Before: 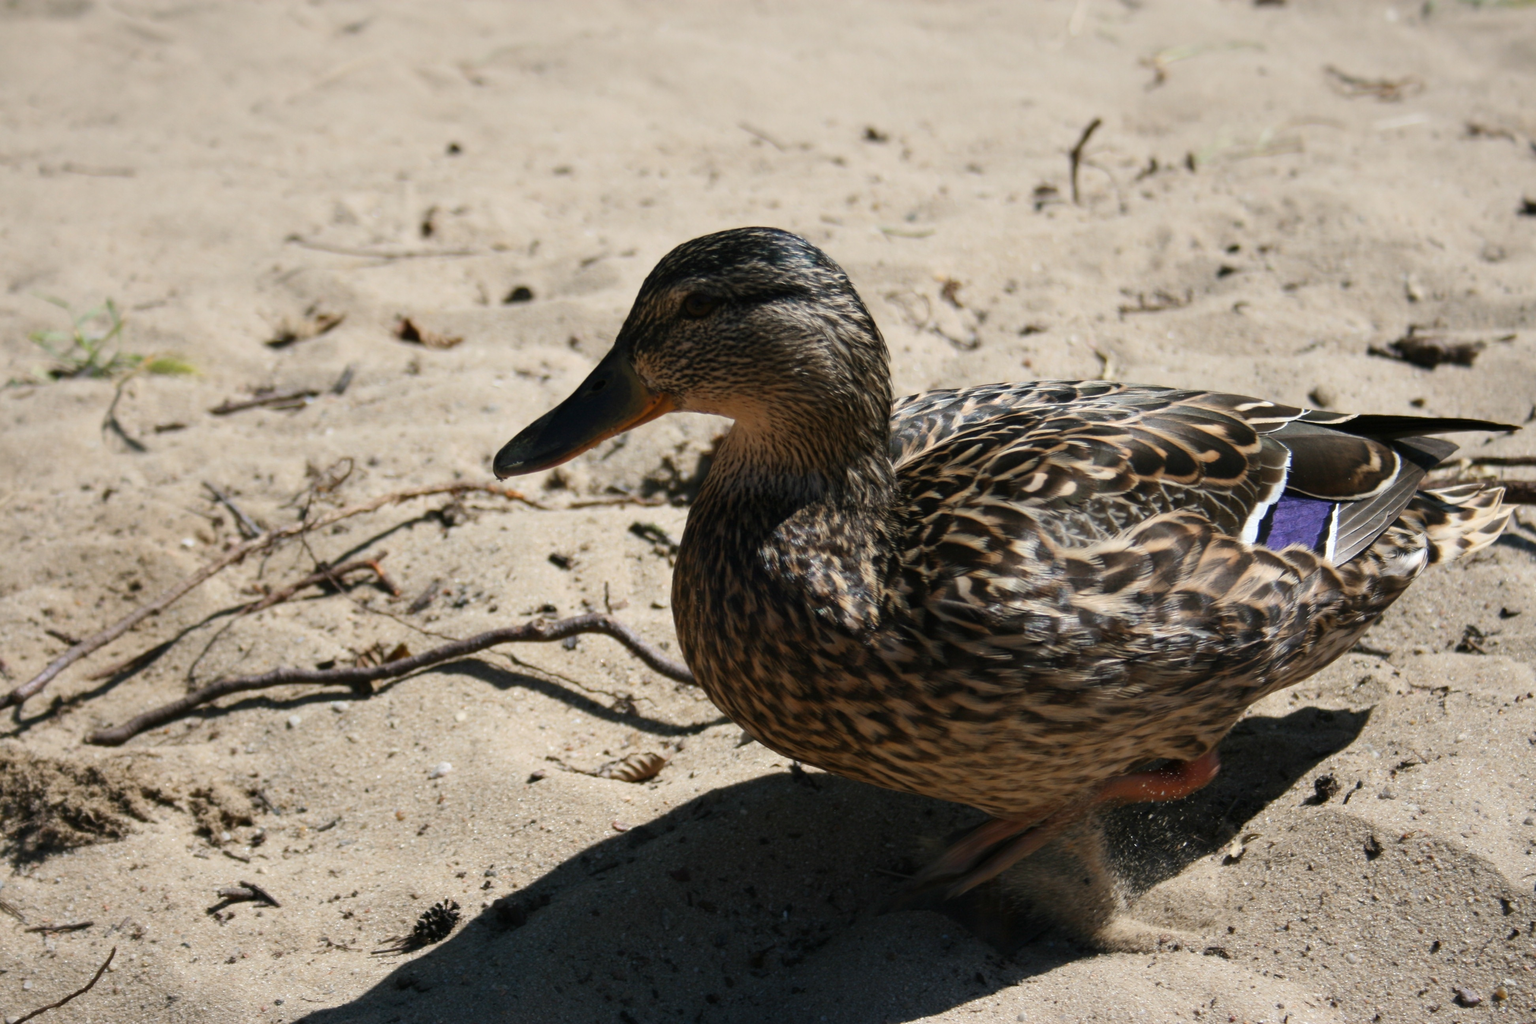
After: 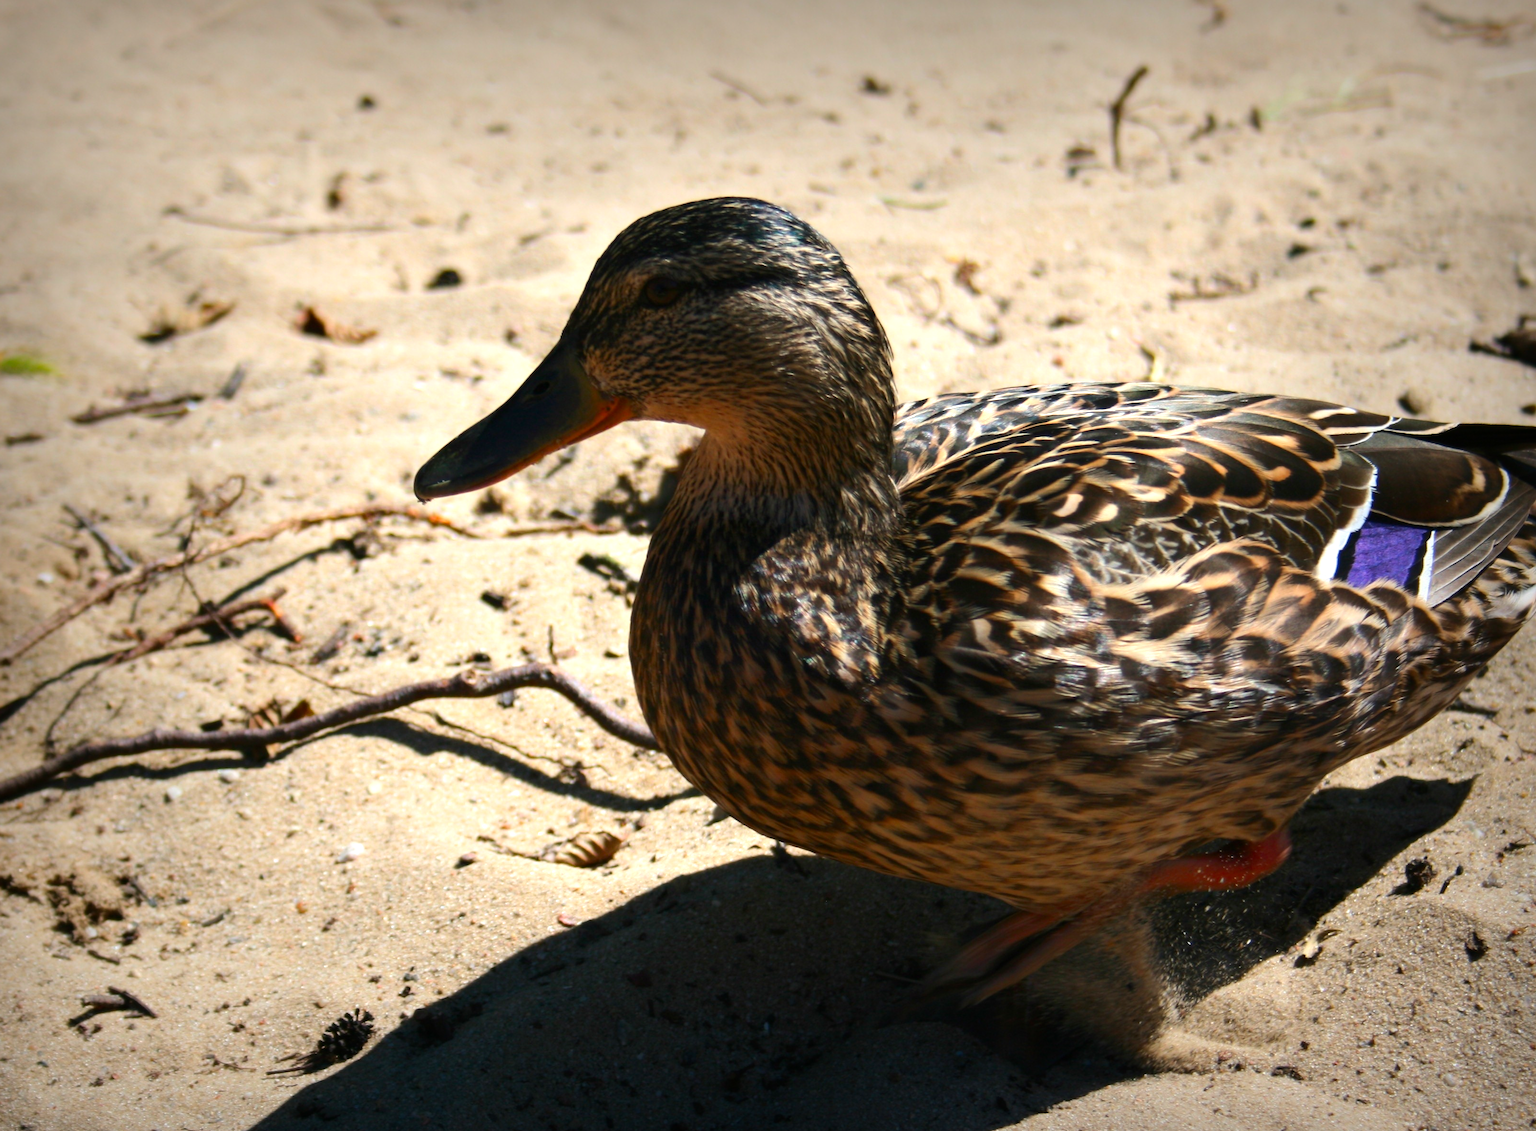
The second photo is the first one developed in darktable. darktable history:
crop: left 9.807%, top 6.259%, right 7.334%, bottom 2.177%
tone equalizer: -8 EV 0.001 EV, -7 EV -0.002 EV, -6 EV 0.002 EV, -5 EV -0.03 EV, -4 EV -0.116 EV, -3 EV -0.169 EV, -2 EV 0.24 EV, -1 EV 0.702 EV, +0 EV 0.493 EV
vignetting: fall-off start 53.2%, brightness -0.594, saturation 0, automatic ratio true, width/height ratio 1.313, shape 0.22, unbound false
color contrast: green-magenta contrast 1.69, blue-yellow contrast 1.49
